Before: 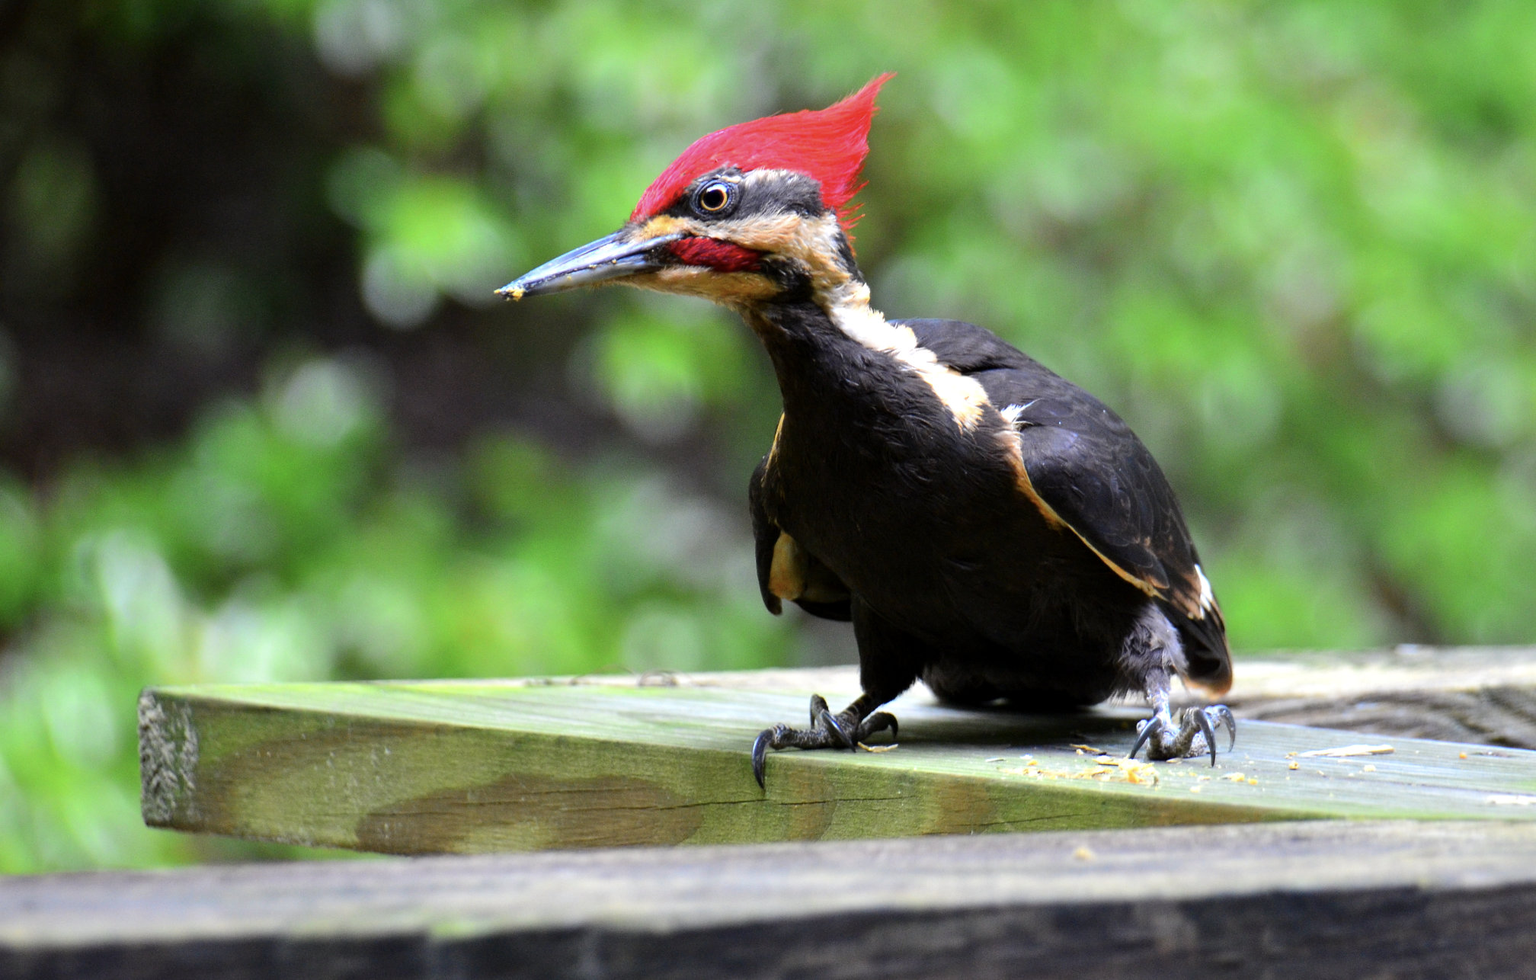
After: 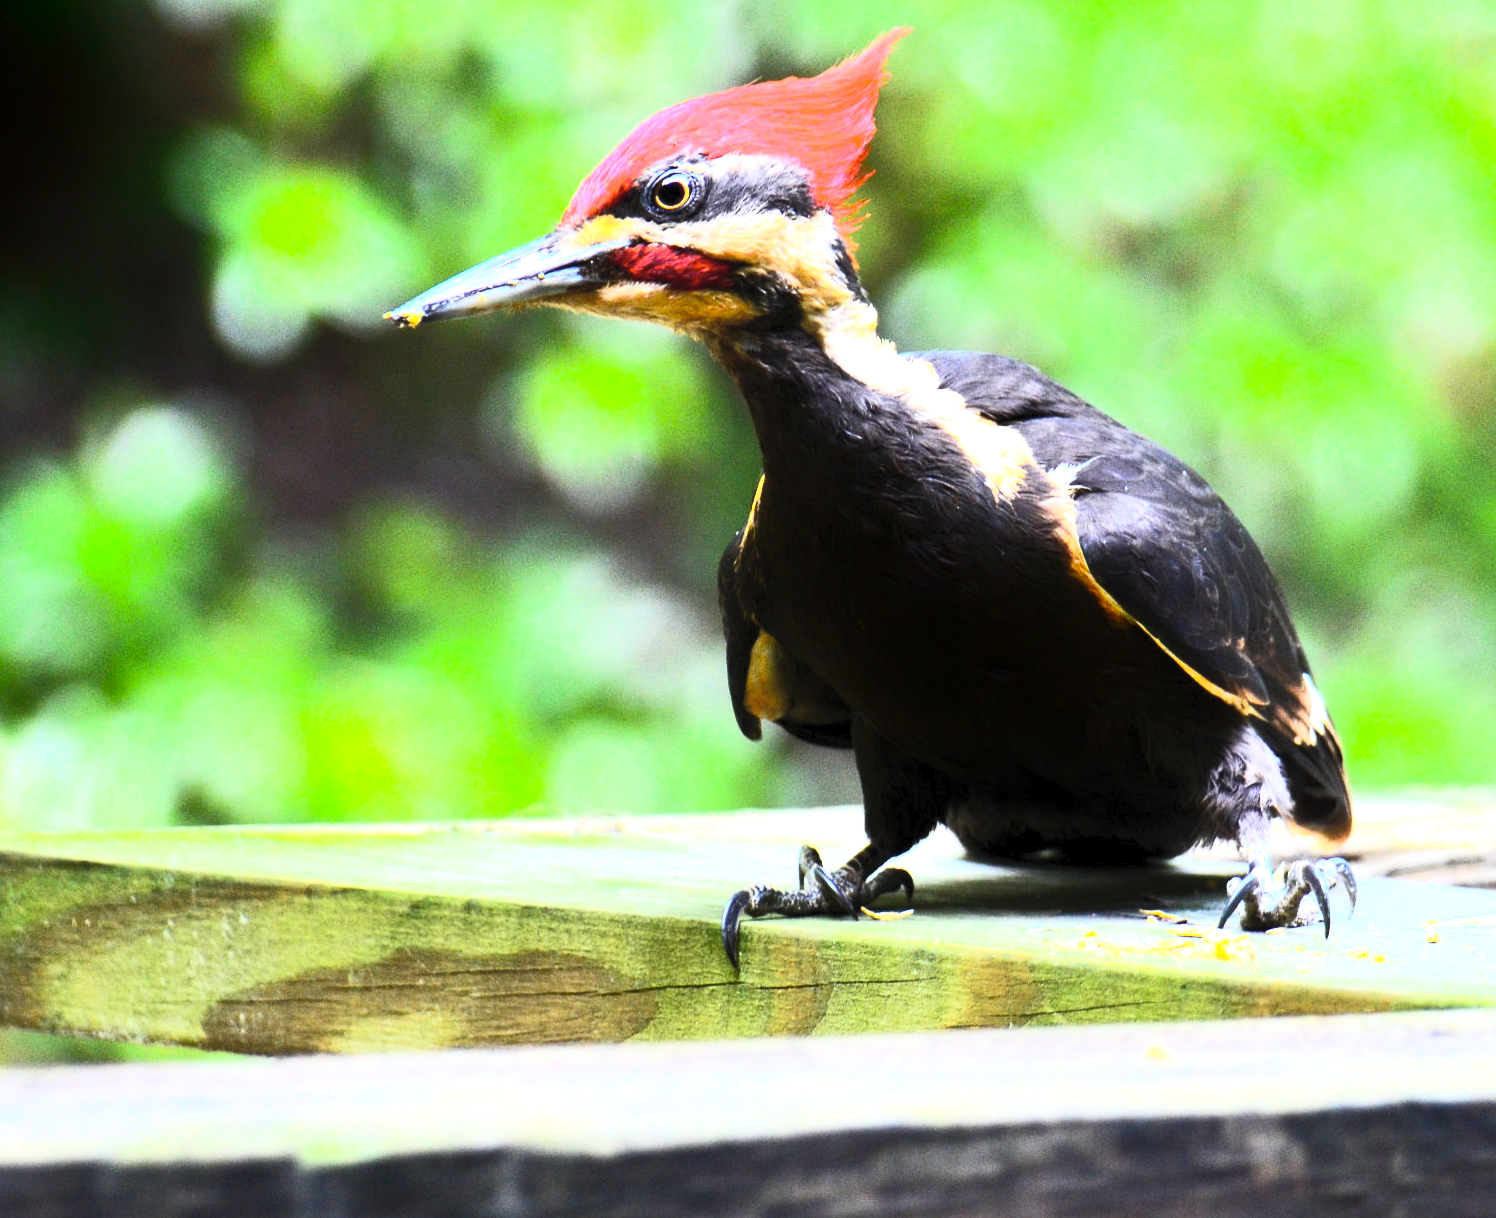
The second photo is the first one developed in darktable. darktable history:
tone equalizer: -8 EV -0.75 EV, -7 EV -0.7 EV, -6 EV -0.6 EV, -5 EV -0.4 EV, -3 EV 0.4 EV, -2 EV 0.6 EV, -1 EV 0.7 EV, +0 EV 0.75 EV, edges refinement/feathering 500, mask exposure compensation -1.57 EV, preserve details no
crop and rotate: left 13.15%, top 5.251%, right 12.609%
white balance: red 0.982, blue 1.018
velvia: on, module defaults
color calibration: output colorfulness [0, 0.315, 0, 0], x 0.341, y 0.355, temperature 5166 K
contrast brightness saturation: contrast 0.39, brightness 0.53
shadows and highlights: shadows -88.03, highlights -35.45, shadows color adjustment 99.15%, highlights color adjustment 0%, soften with gaussian
